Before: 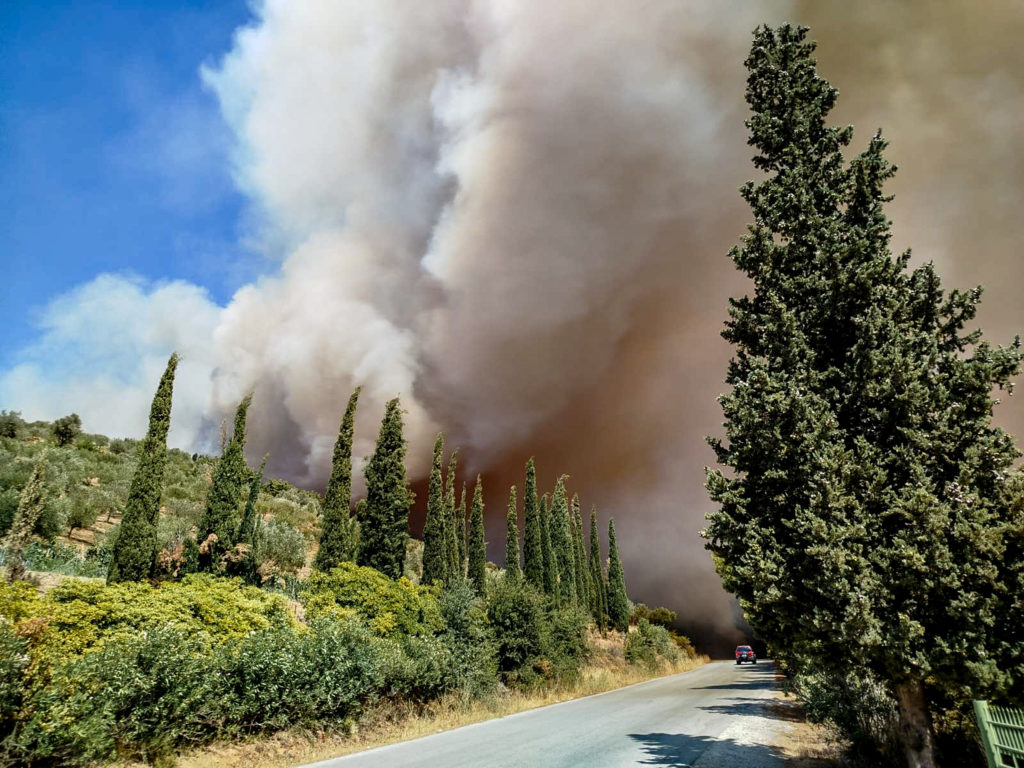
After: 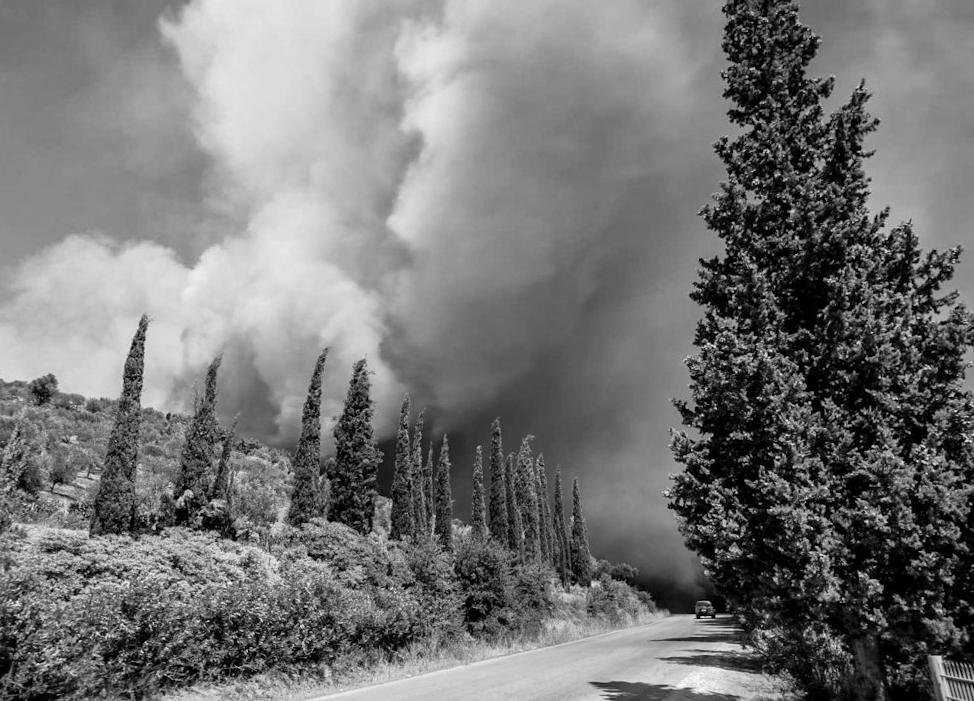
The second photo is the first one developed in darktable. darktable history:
rotate and perspective: rotation 0.074°, lens shift (vertical) 0.096, lens shift (horizontal) -0.041, crop left 0.043, crop right 0.952, crop top 0.024, crop bottom 0.979
monochrome: on, module defaults
crop and rotate: top 6.25%
